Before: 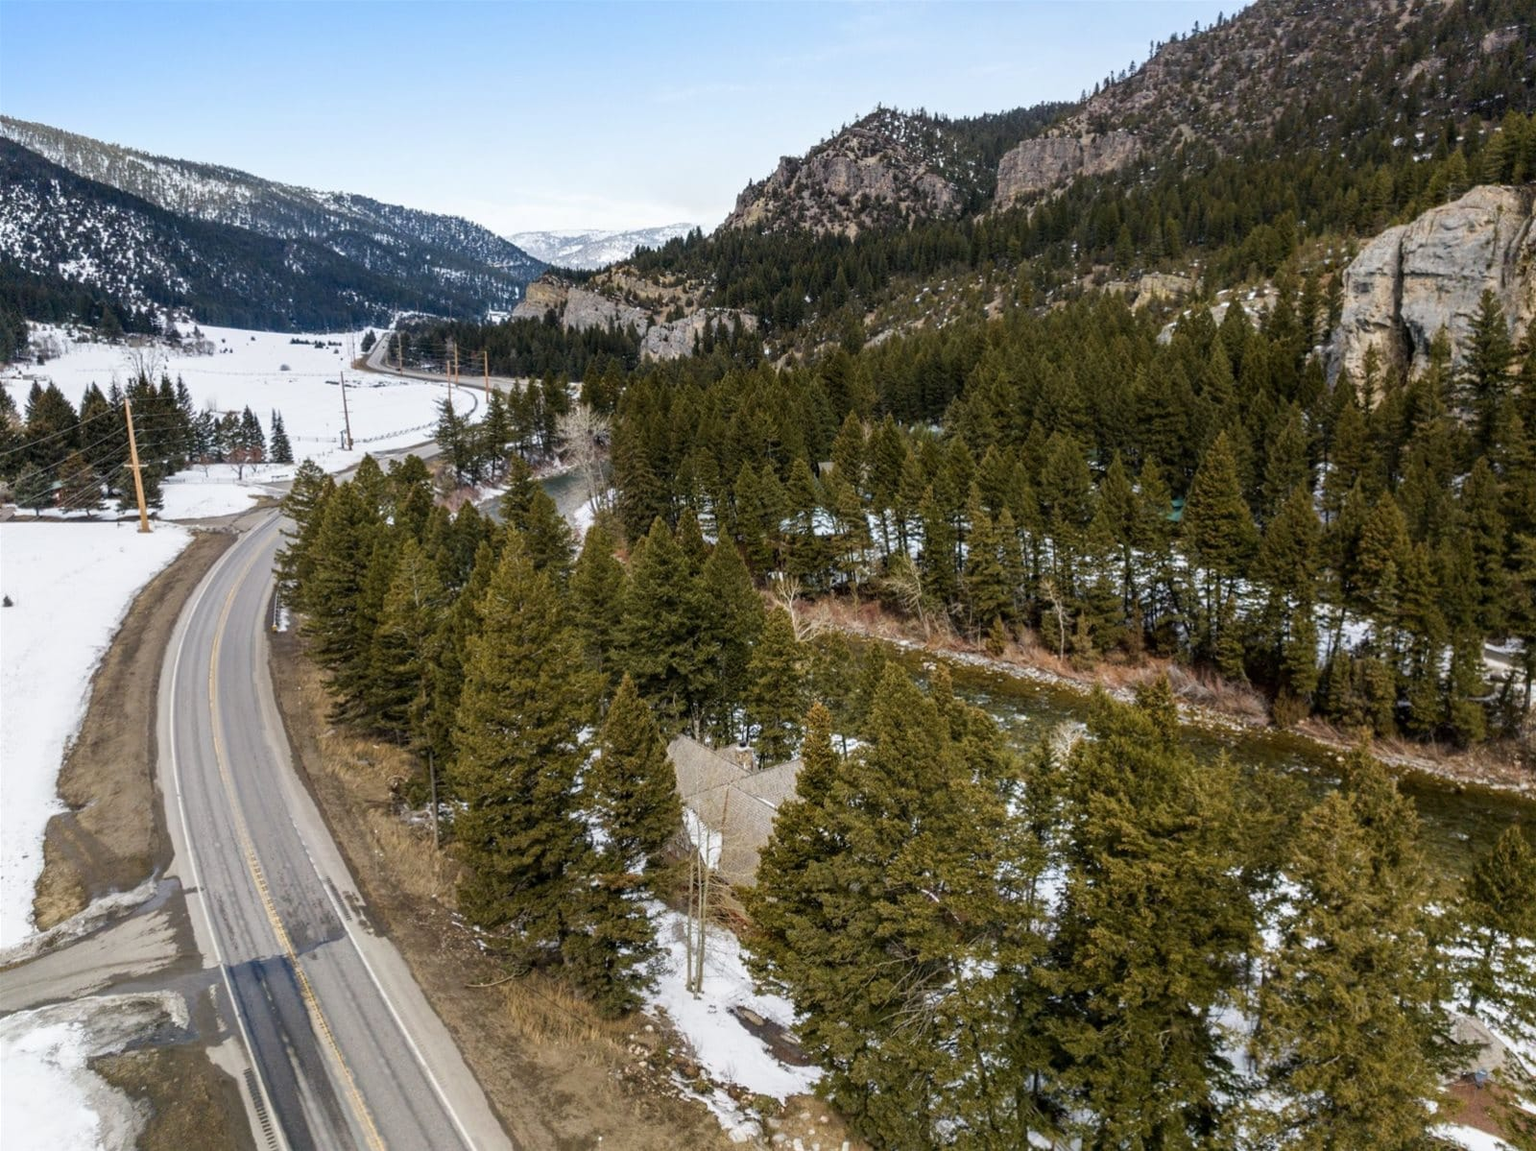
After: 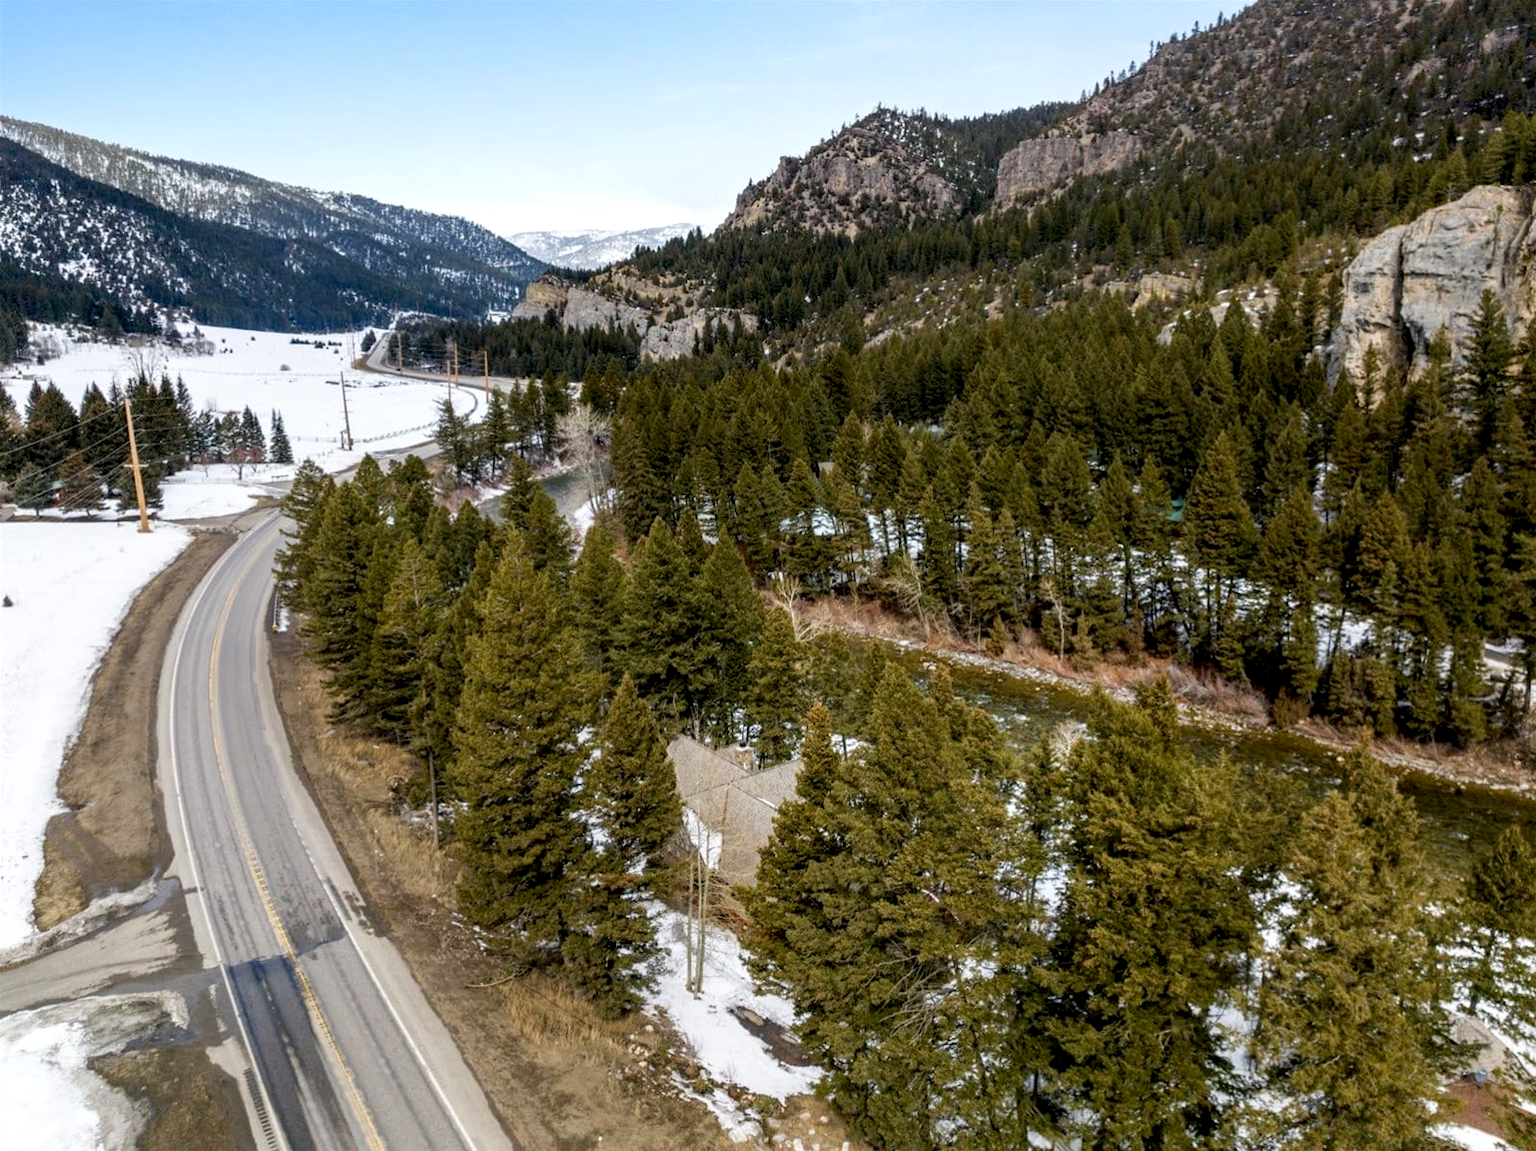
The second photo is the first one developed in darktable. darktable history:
exposure: black level correction 0.007, exposure 0.158 EV, compensate exposure bias true, compensate highlight preservation false
